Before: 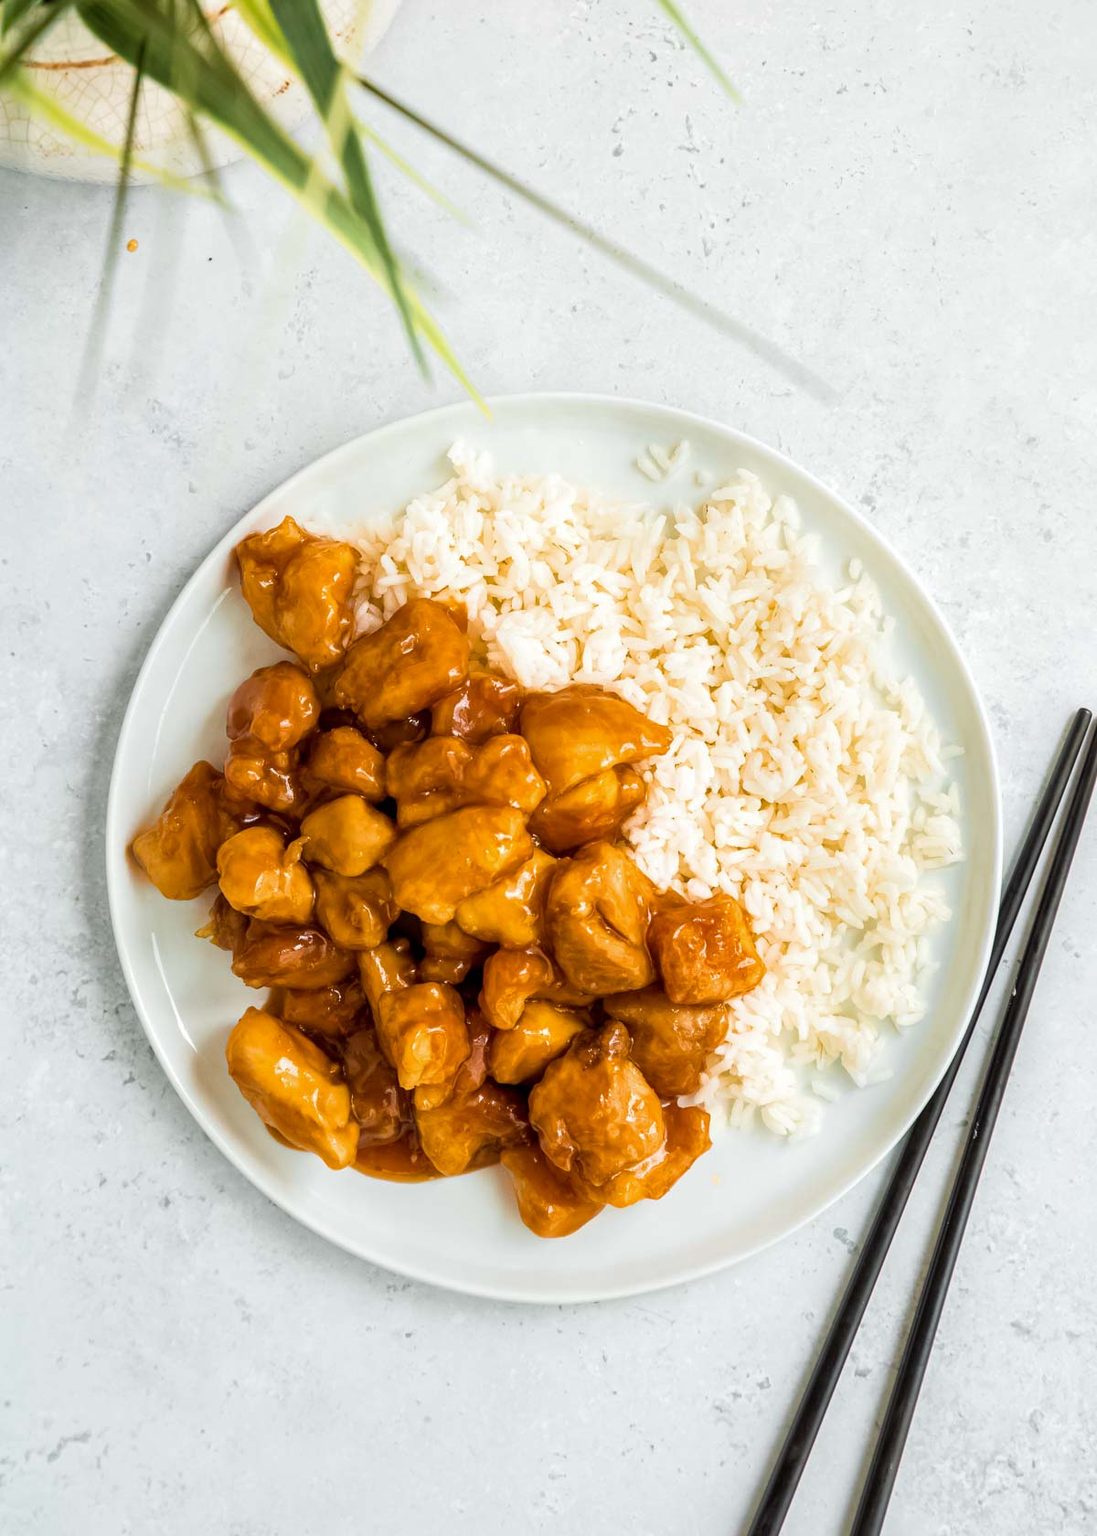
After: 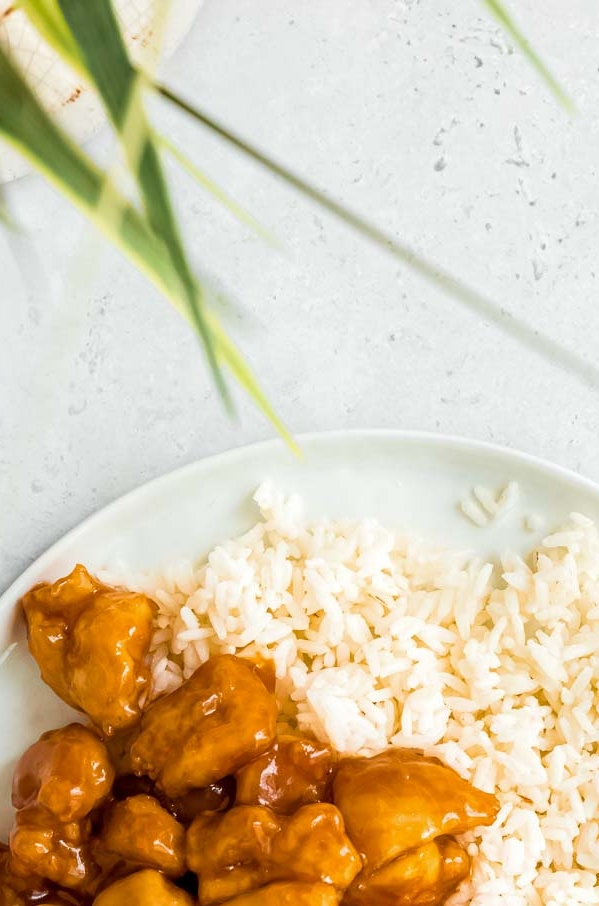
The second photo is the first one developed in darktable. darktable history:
crop: left 19.724%, right 30.325%, bottom 46.051%
